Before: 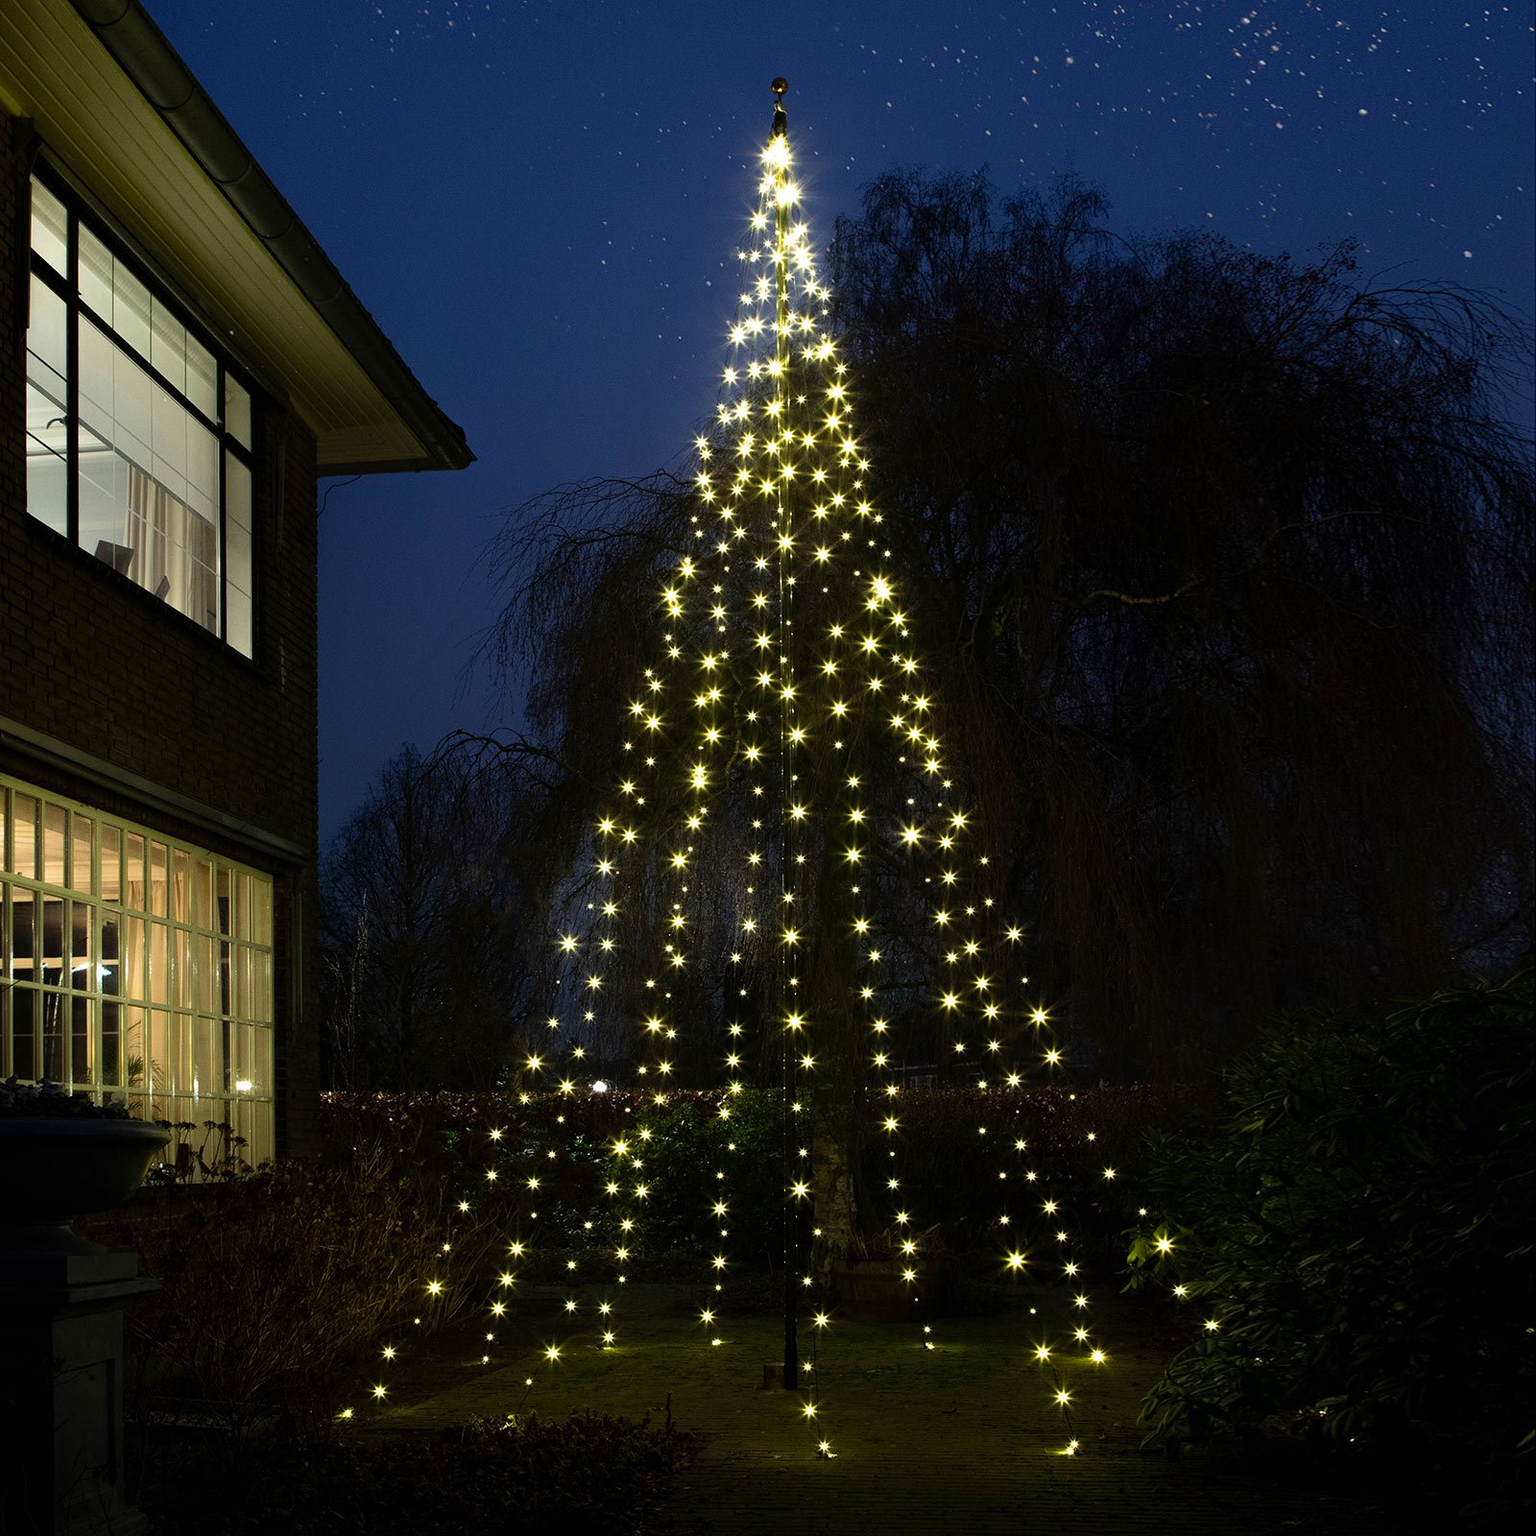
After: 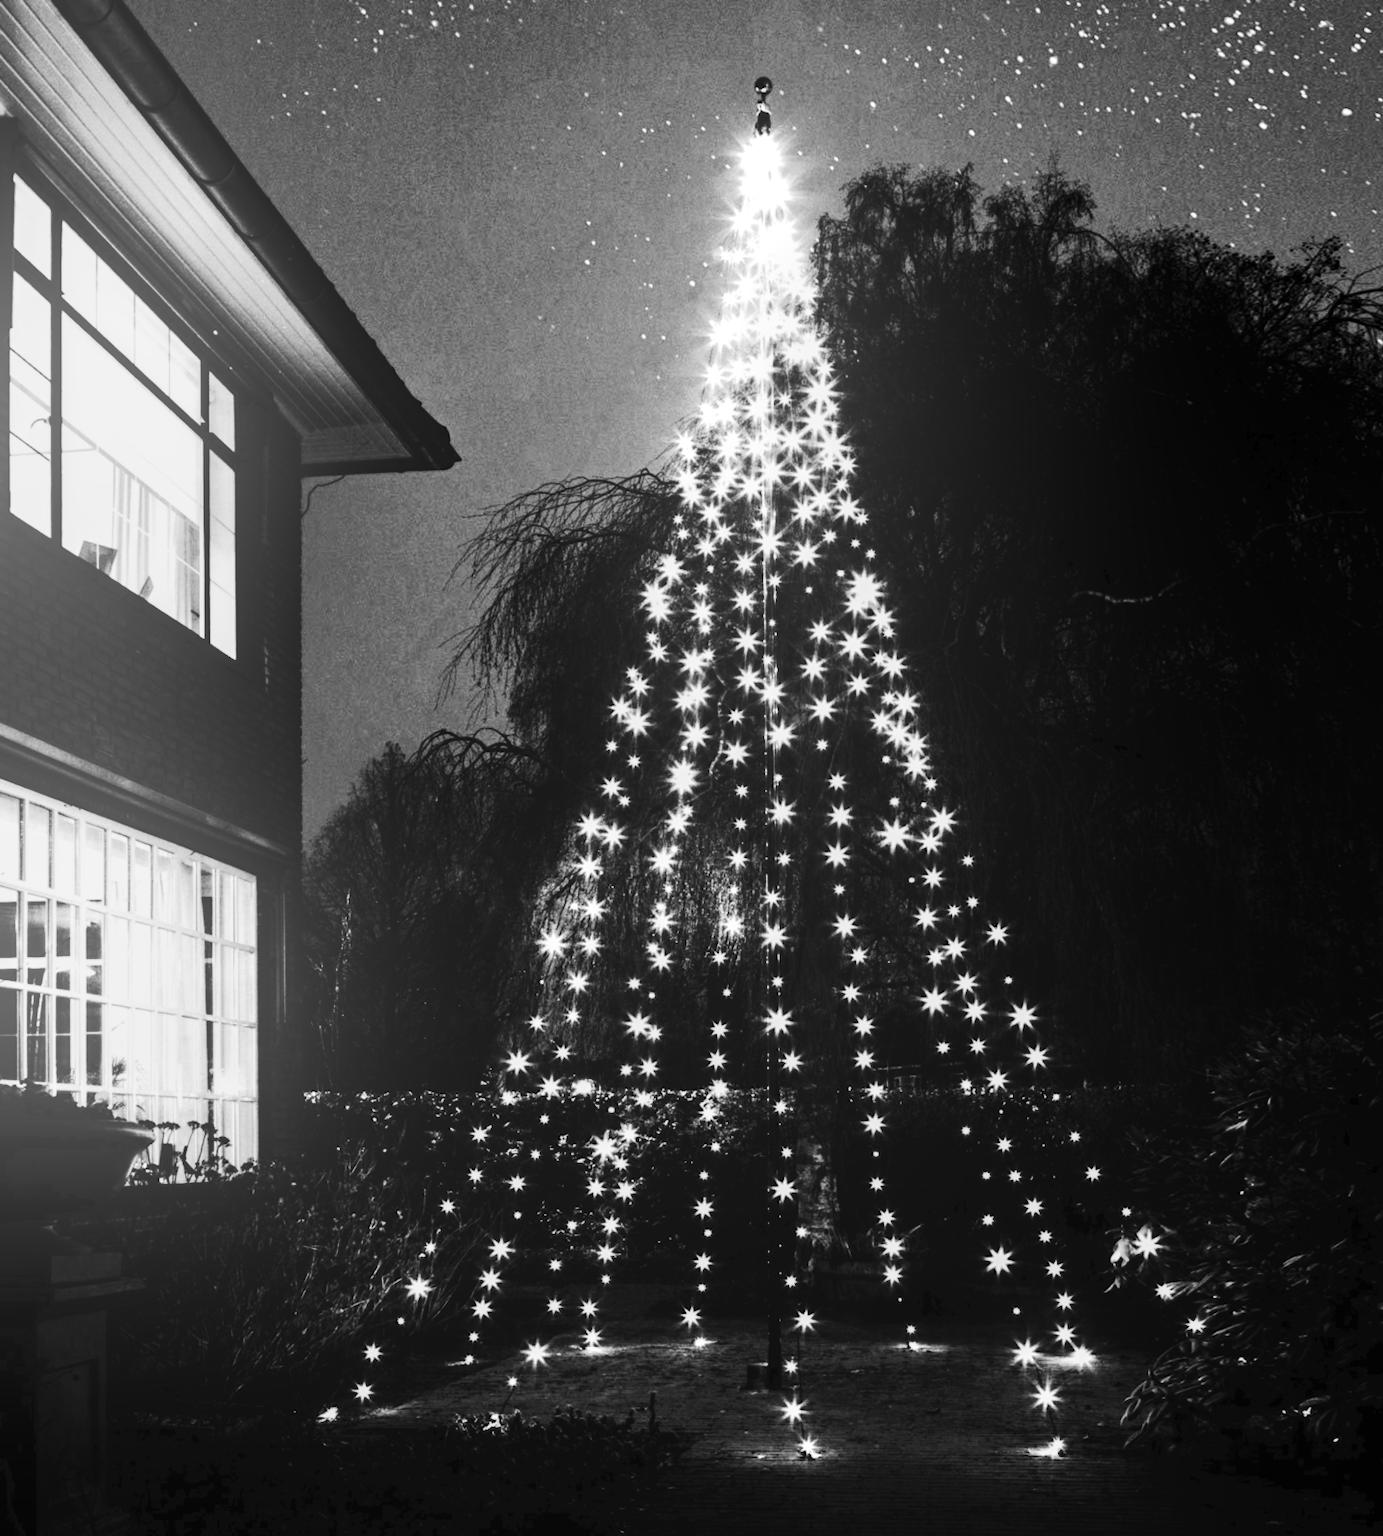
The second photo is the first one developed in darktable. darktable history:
contrast equalizer: octaves 7, y [[0.6 ×6], [0.55 ×6], [0 ×6], [0 ×6], [0 ×6]], mix 0.35
tone curve: curves: ch0 [(0, 0) (0.003, 0.017) (0.011, 0.017) (0.025, 0.017) (0.044, 0.019) (0.069, 0.03) (0.1, 0.046) (0.136, 0.066) (0.177, 0.104) (0.224, 0.151) (0.277, 0.231) (0.335, 0.321) (0.399, 0.454) (0.468, 0.567) (0.543, 0.674) (0.623, 0.763) (0.709, 0.82) (0.801, 0.872) (0.898, 0.934) (1, 1)], preserve colors none
crop and rotate: left 1.088%, right 8.807%
local contrast: on, module defaults
bloom: size 40%
exposure: exposure 2 EV, compensate exposure bias true, compensate highlight preservation false
lowpass: radius 0.76, contrast 1.56, saturation 0, unbound 0
